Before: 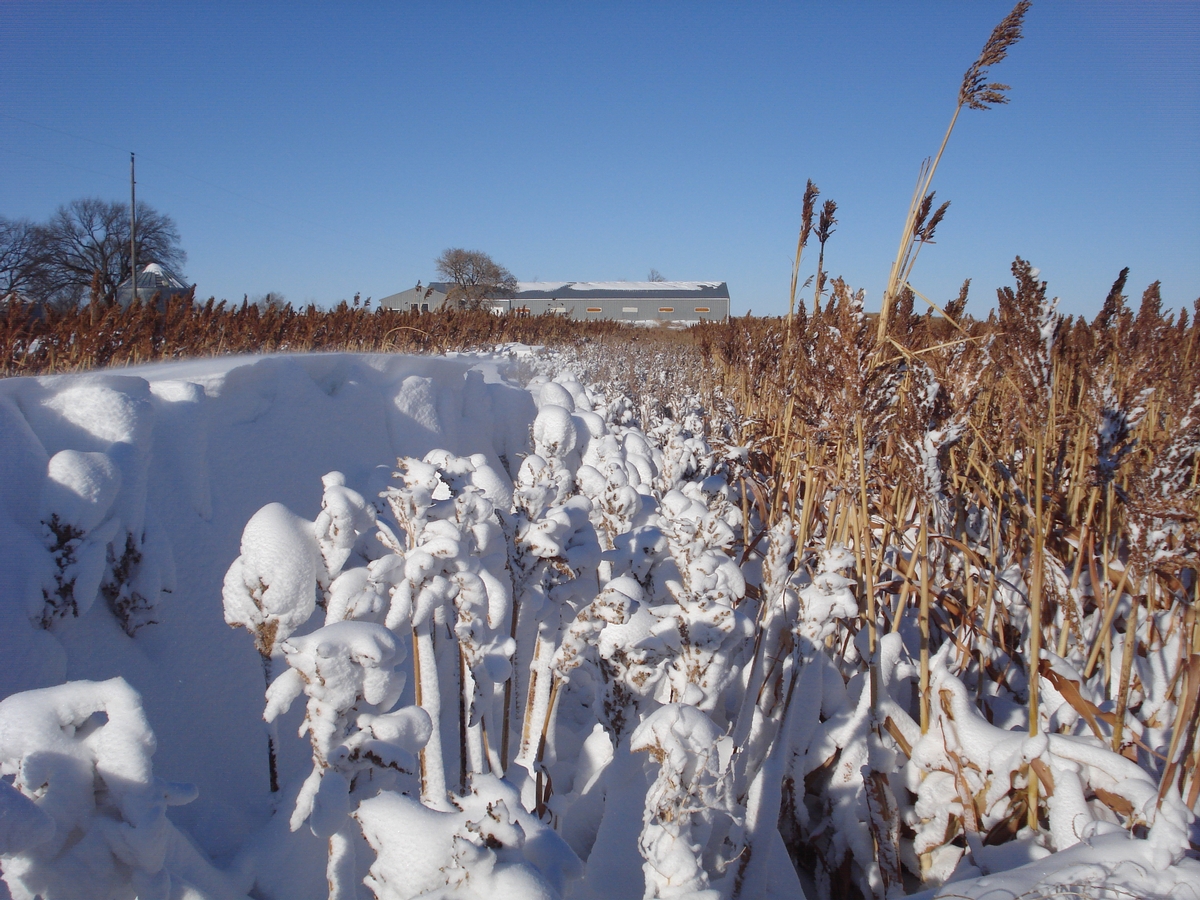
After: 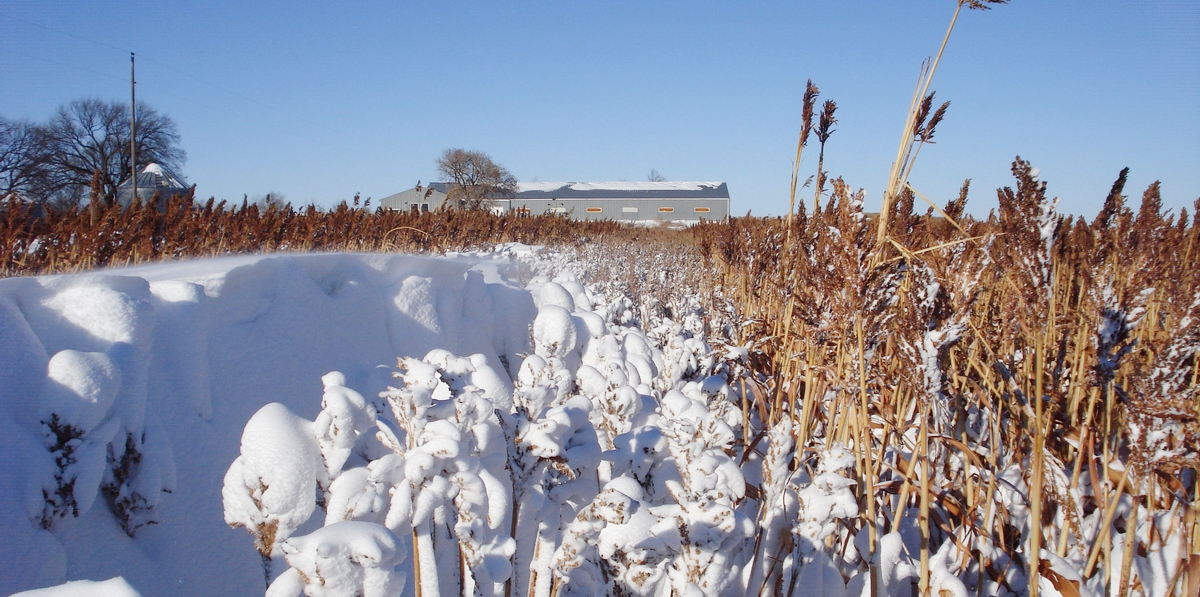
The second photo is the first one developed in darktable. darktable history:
crop: top 11.156%, bottom 22.447%
tone curve: curves: ch0 [(0, 0) (0.004, 0.001) (0.133, 0.112) (0.325, 0.362) (0.832, 0.893) (1, 1)], preserve colors none
